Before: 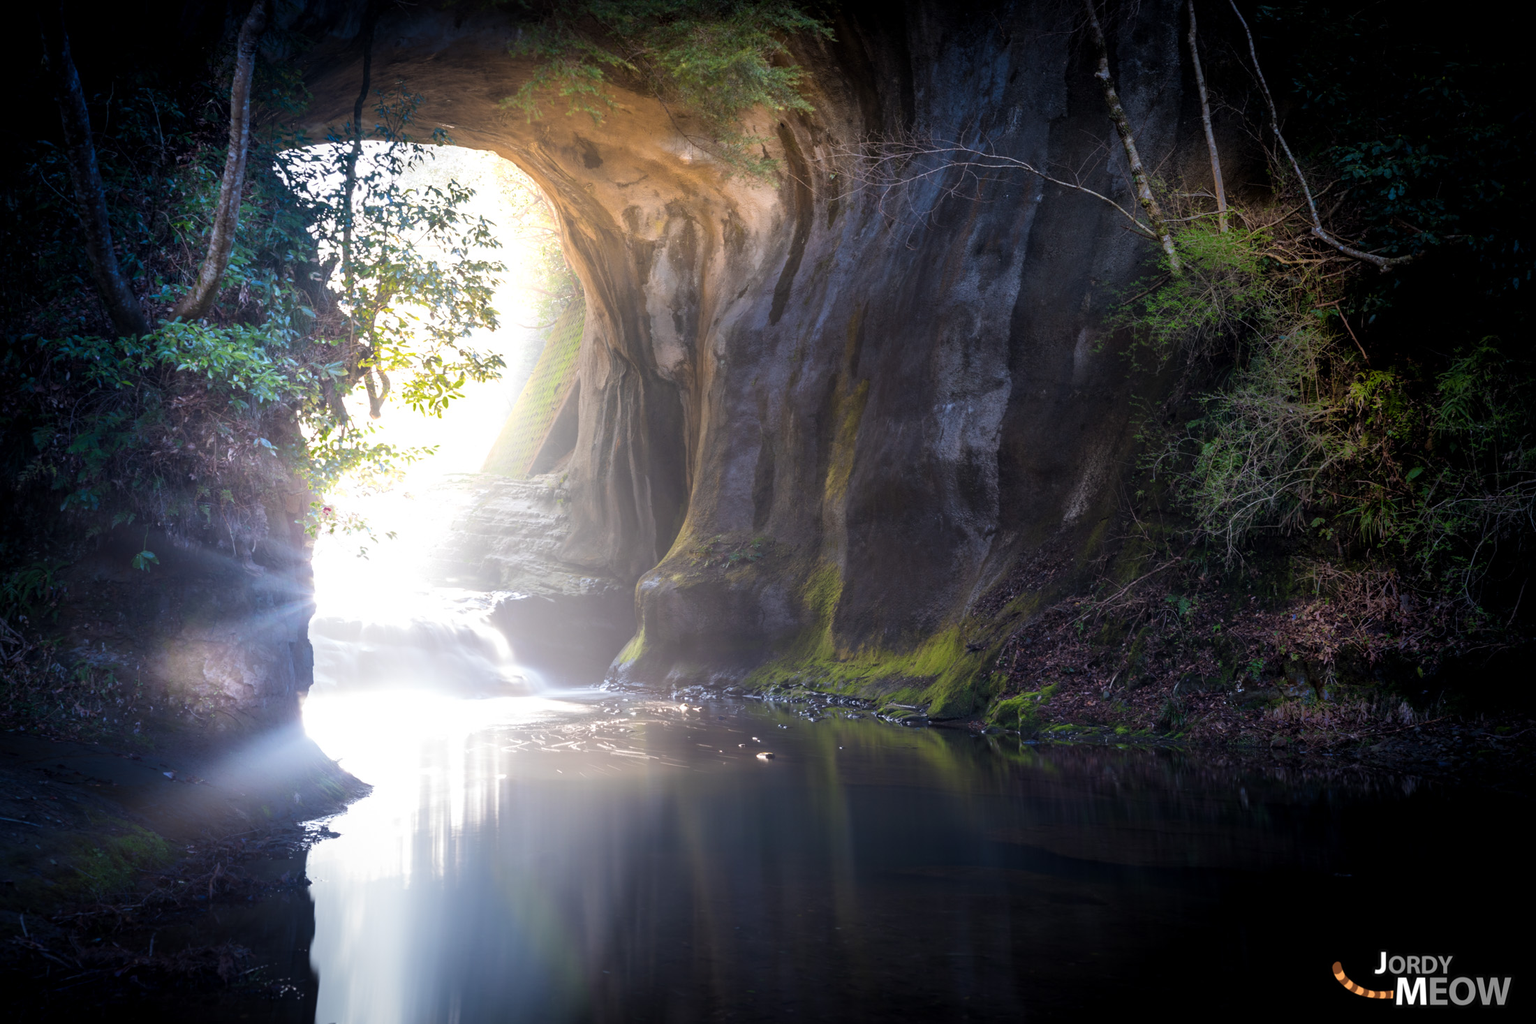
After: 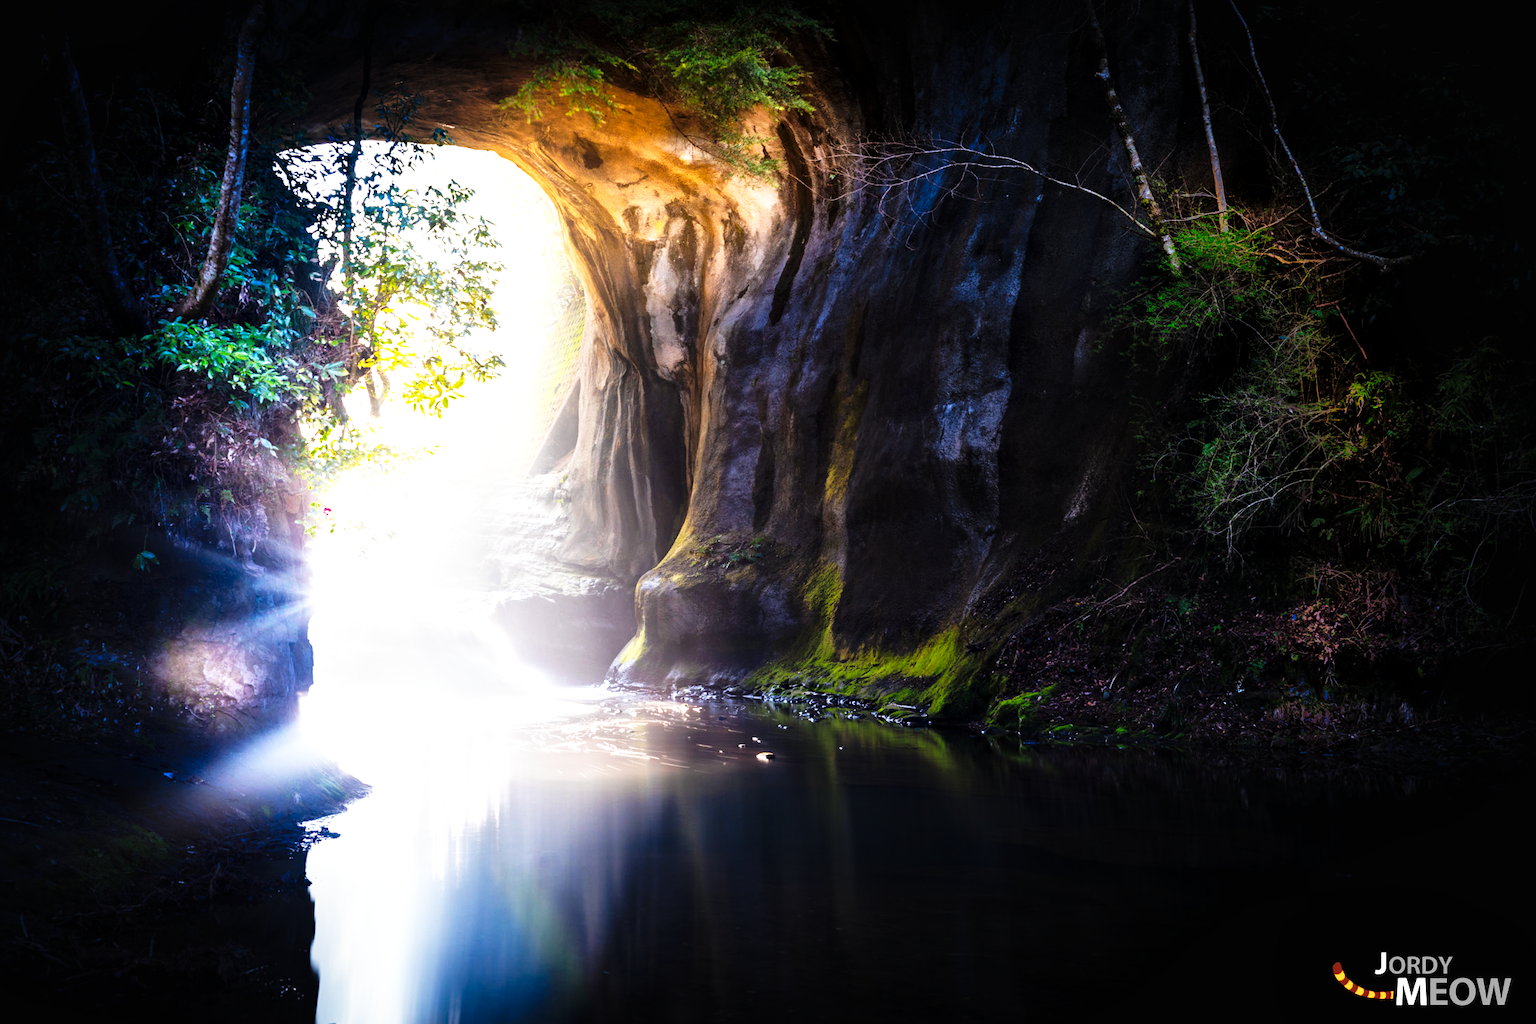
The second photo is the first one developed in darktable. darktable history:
local contrast: mode bilateral grid, contrast 21, coarseness 50, detail 141%, midtone range 0.2
contrast brightness saturation: contrast -0.015, brightness -0.014, saturation 0.028
tone curve: curves: ch0 [(0, 0) (0.003, 0.005) (0.011, 0.008) (0.025, 0.013) (0.044, 0.017) (0.069, 0.022) (0.1, 0.029) (0.136, 0.038) (0.177, 0.053) (0.224, 0.081) (0.277, 0.128) (0.335, 0.214) (0.399, 0.343) (0.468, 0.478) (0.543, 0.641) (0.623, 0.798) (0.709, 0.911) (0.801, 0.971) (0.898, 0.99) (1, 1)], preserve colors none
